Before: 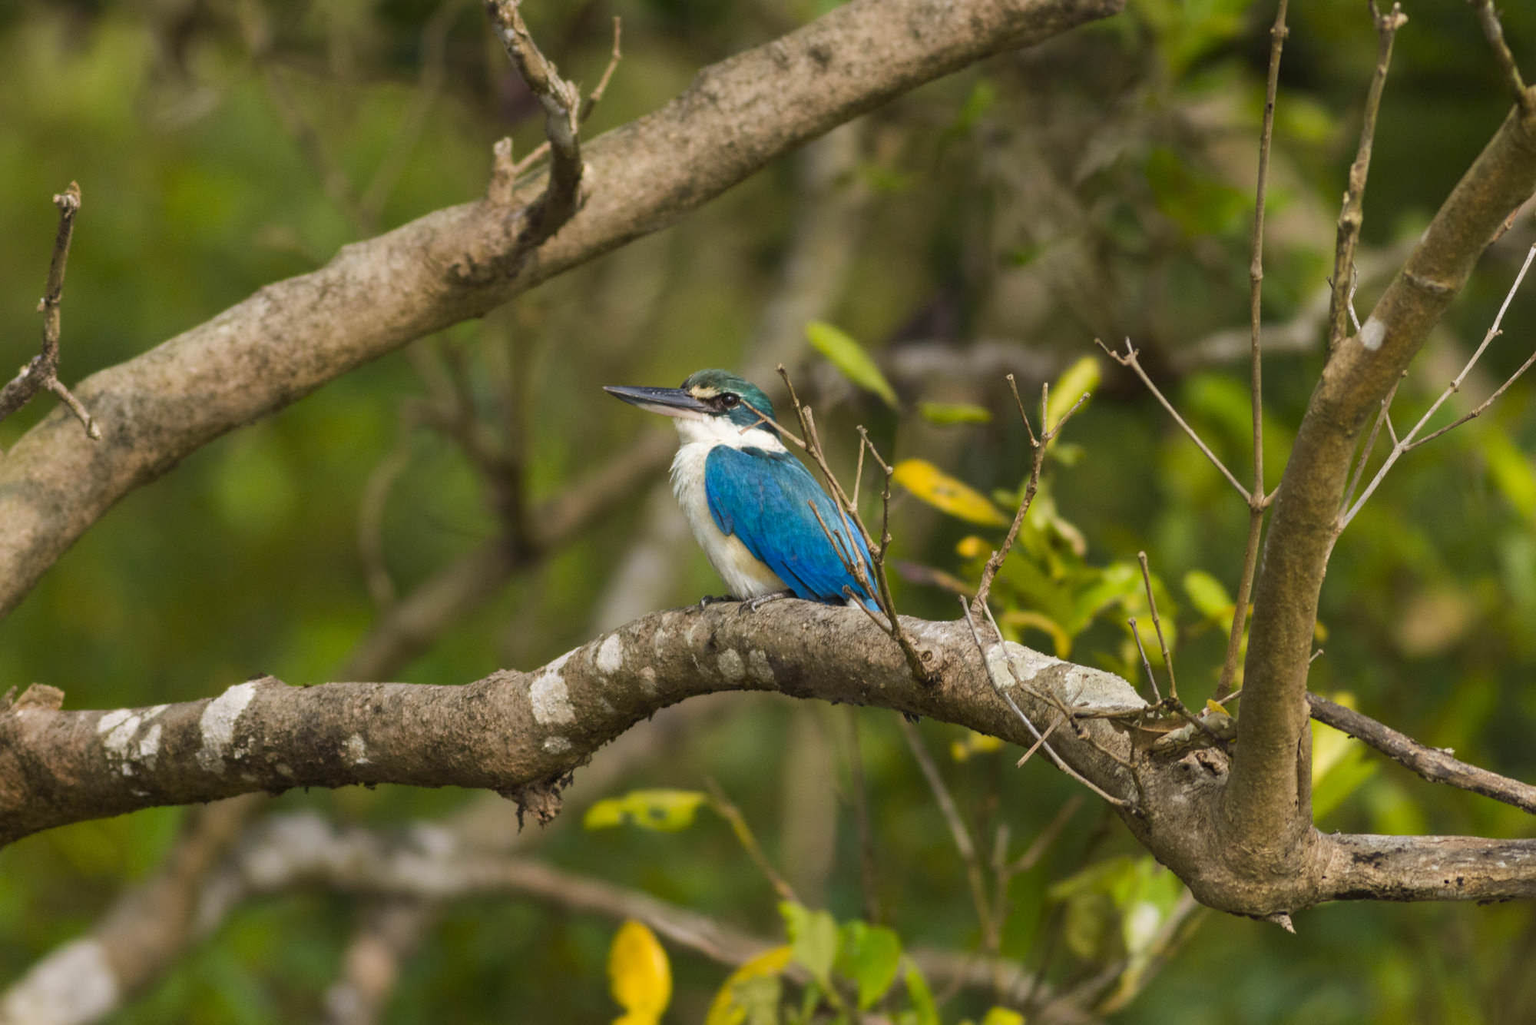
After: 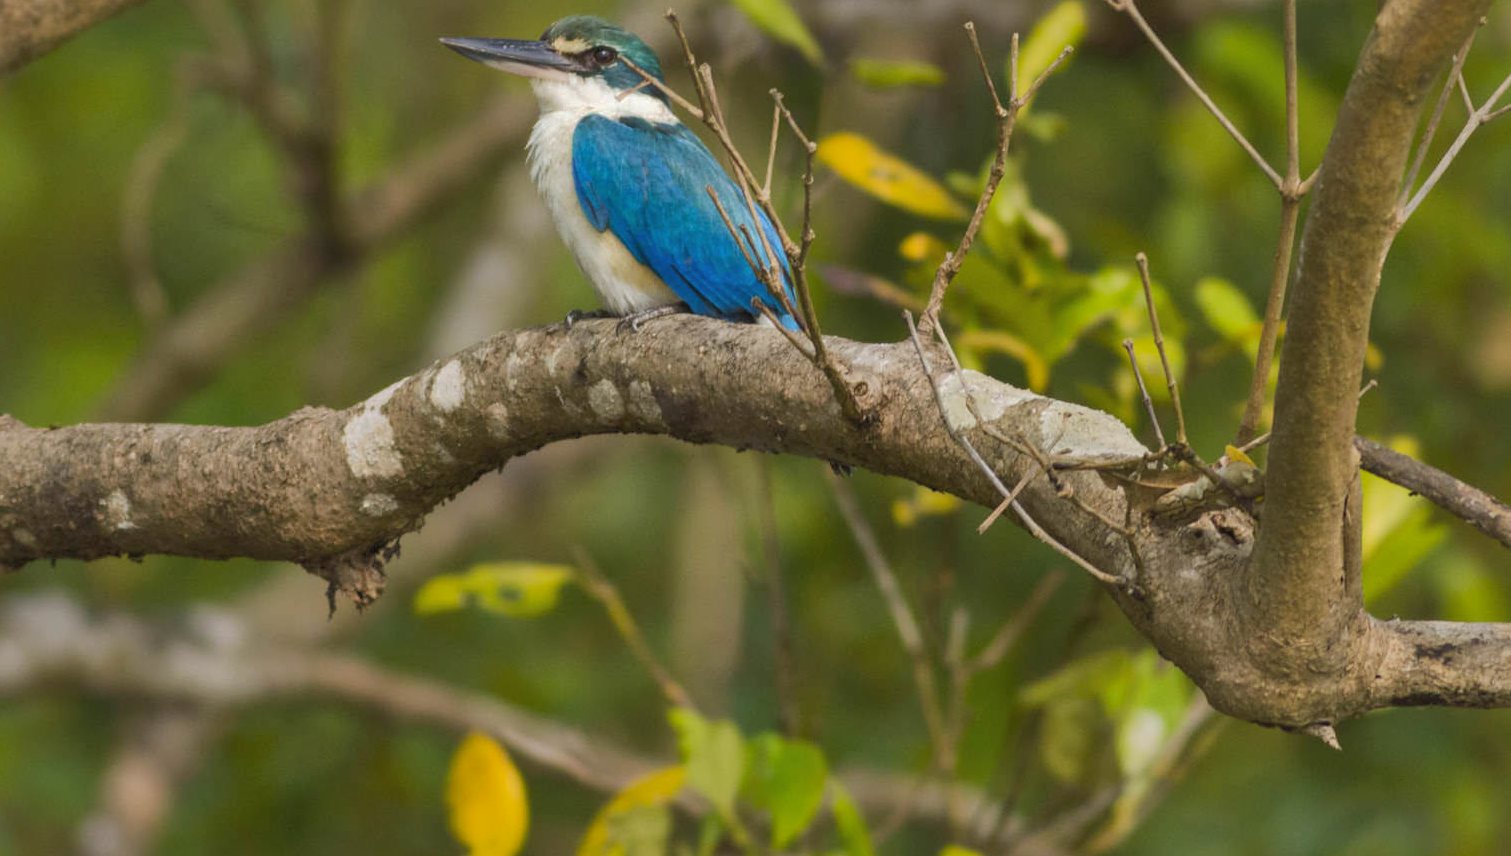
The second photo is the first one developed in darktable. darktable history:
crop and rotate: left 17.341%, top 34.925%, right 7.061%, bottom 0.837%
tone equalizer: edges refinement/feathering 500, mask exposure compensation -1.57 EV, preserve details no
shadows and highlights: shadows 58.42, highlights -59.8, highlights color adjustment 53.3%
